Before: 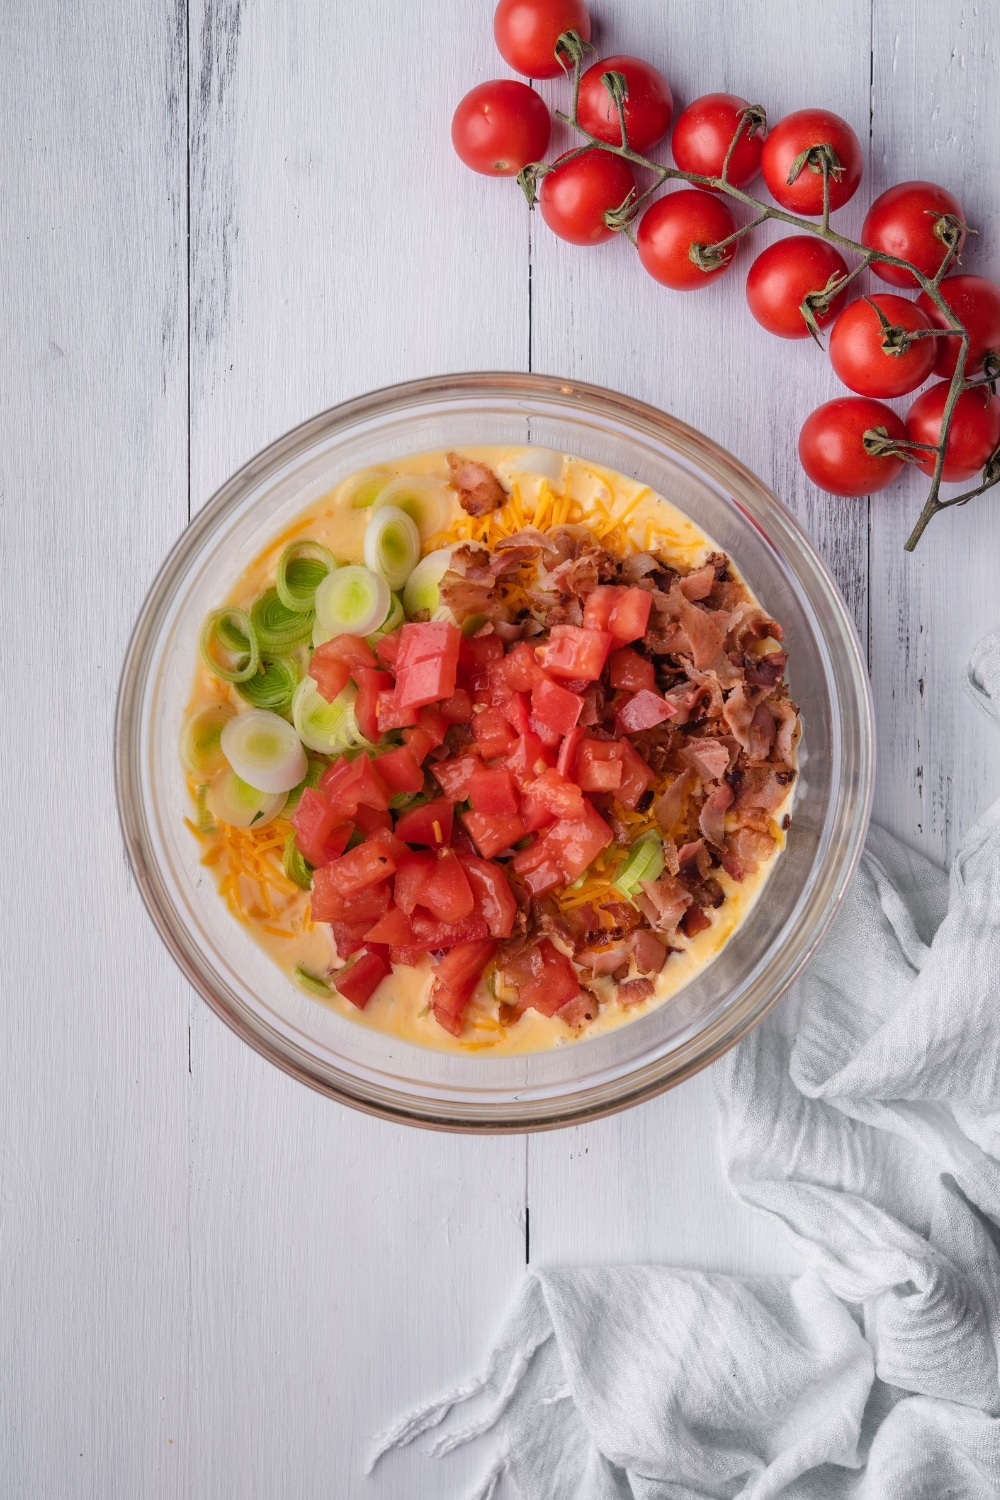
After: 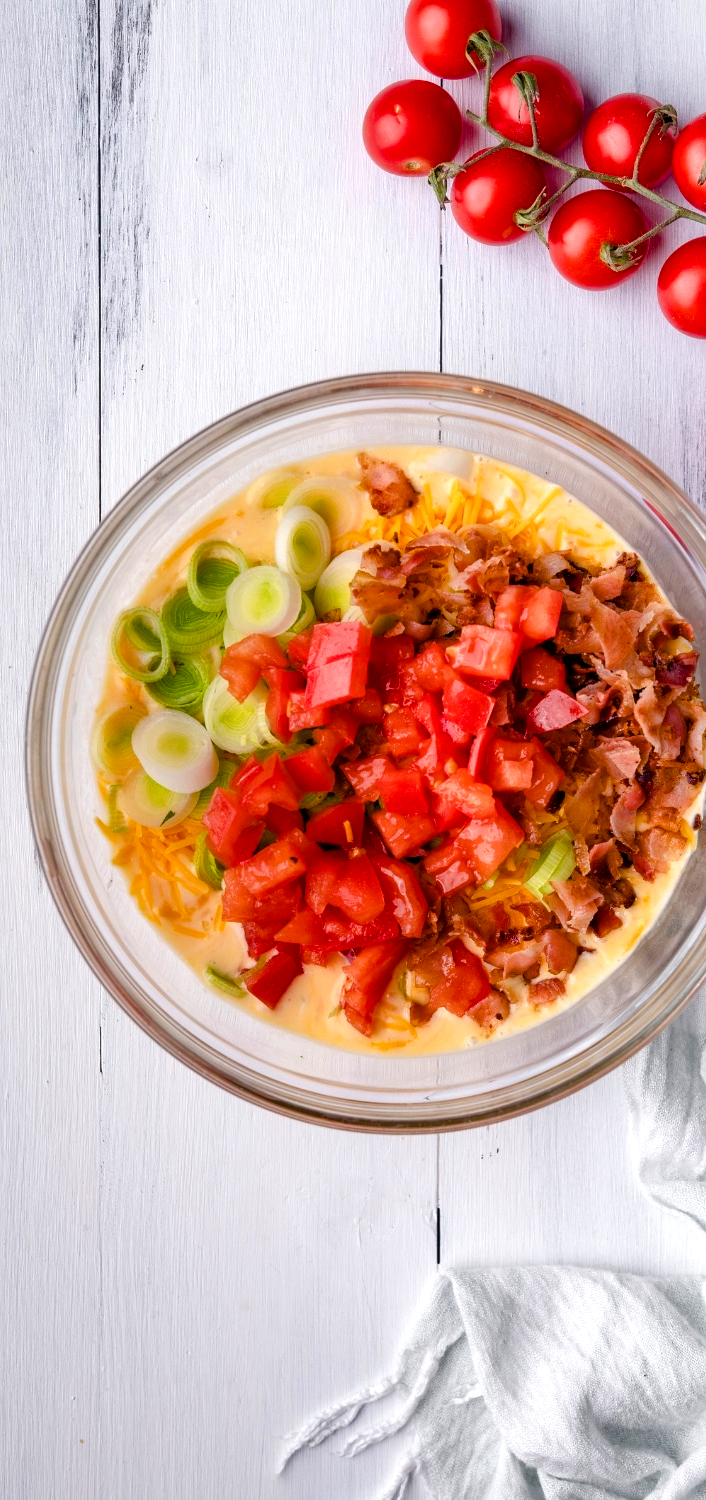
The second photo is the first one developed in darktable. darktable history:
crop and rotate: left 8.995%, right 20.339%
shadows and highlights: radius 127.44, shadows 30.3, highlights -30.84, low approximation 0.01, soften with gaussian
color balance rgb: perceptual saturation grading › global saturation 26.257%, perceptual saturation grading › highlights -28.548%, perceptual saturation grading › mid-tones 15.116%, perceptual saturation grading › shadows 34.263%
exposure: black level correction 0.004, exposure 0.409 EV, compensate exposure bias true, compensate highlight preservation false
base curve: curves: ch0 [(0, 0) (0.283, 0.295) (1, 1)]
